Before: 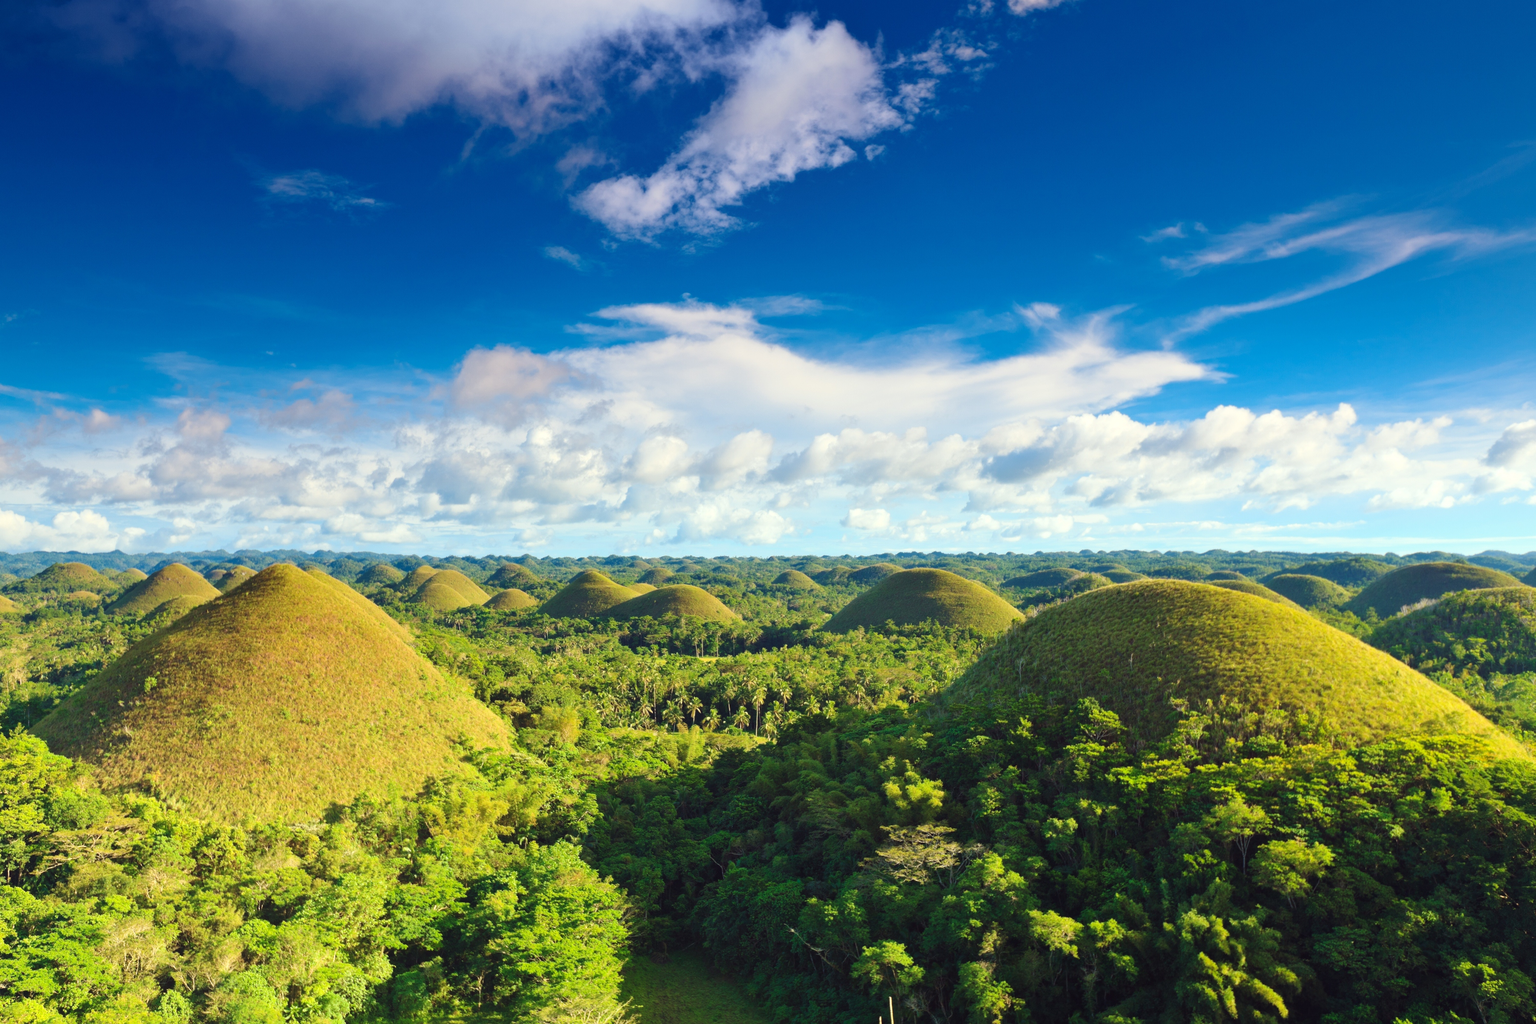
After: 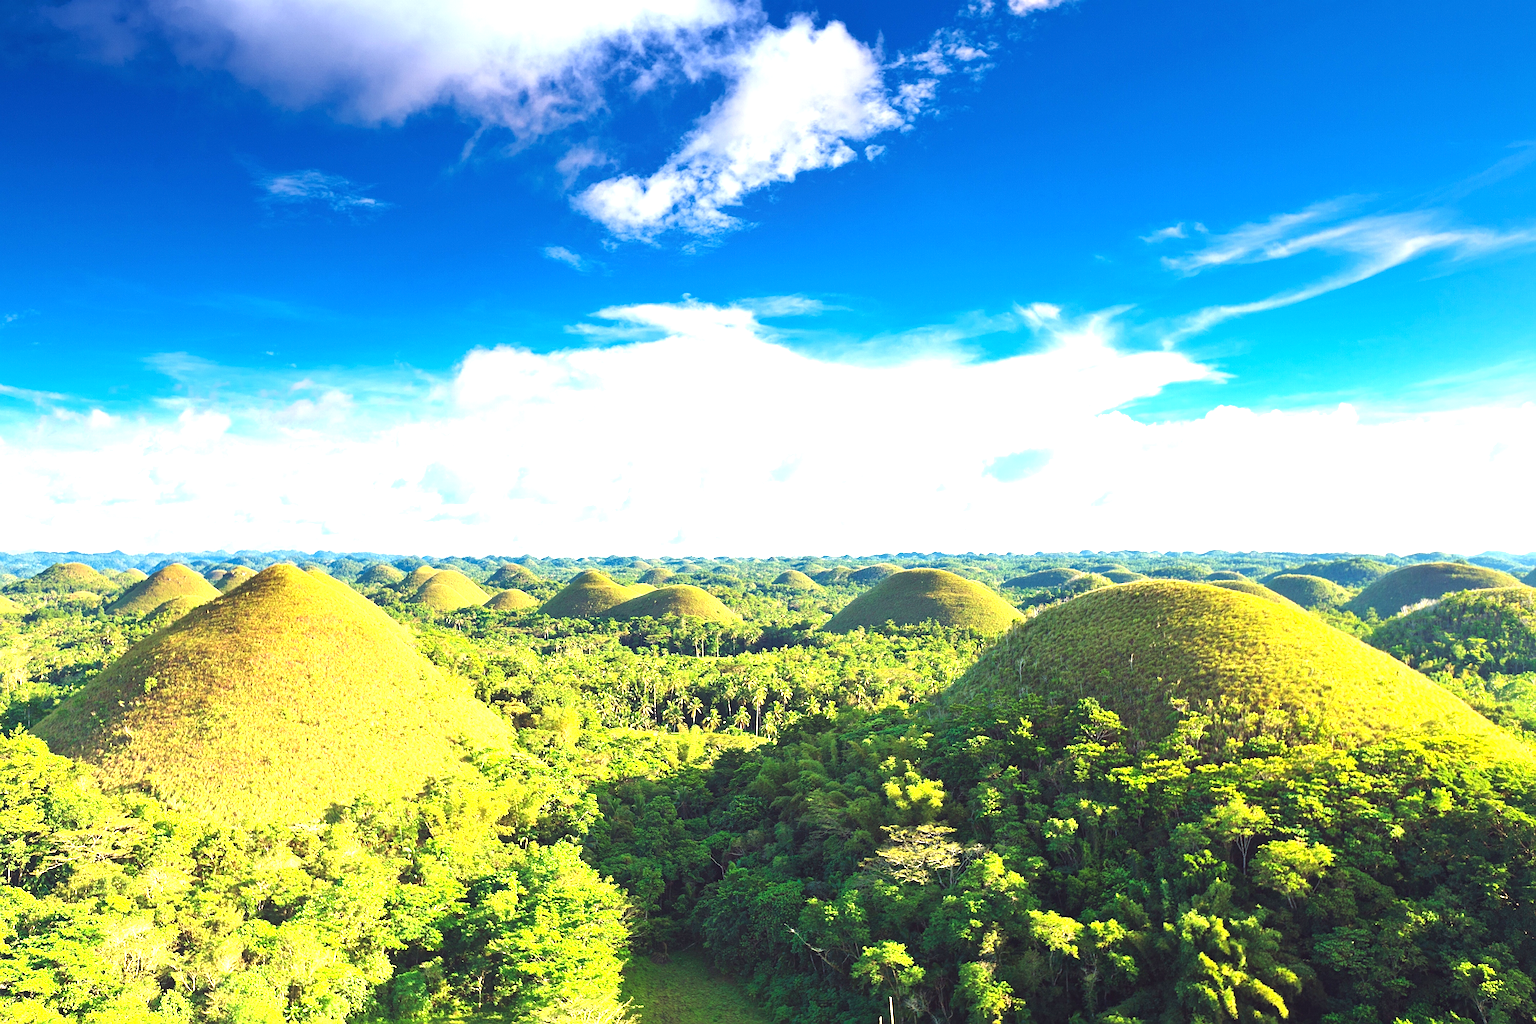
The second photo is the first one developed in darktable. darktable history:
sharpen: on, module defaults
exposure: black level correction 0, exposure 1.3 EV, compensate exposure bias true, compensate highlight preservation false
